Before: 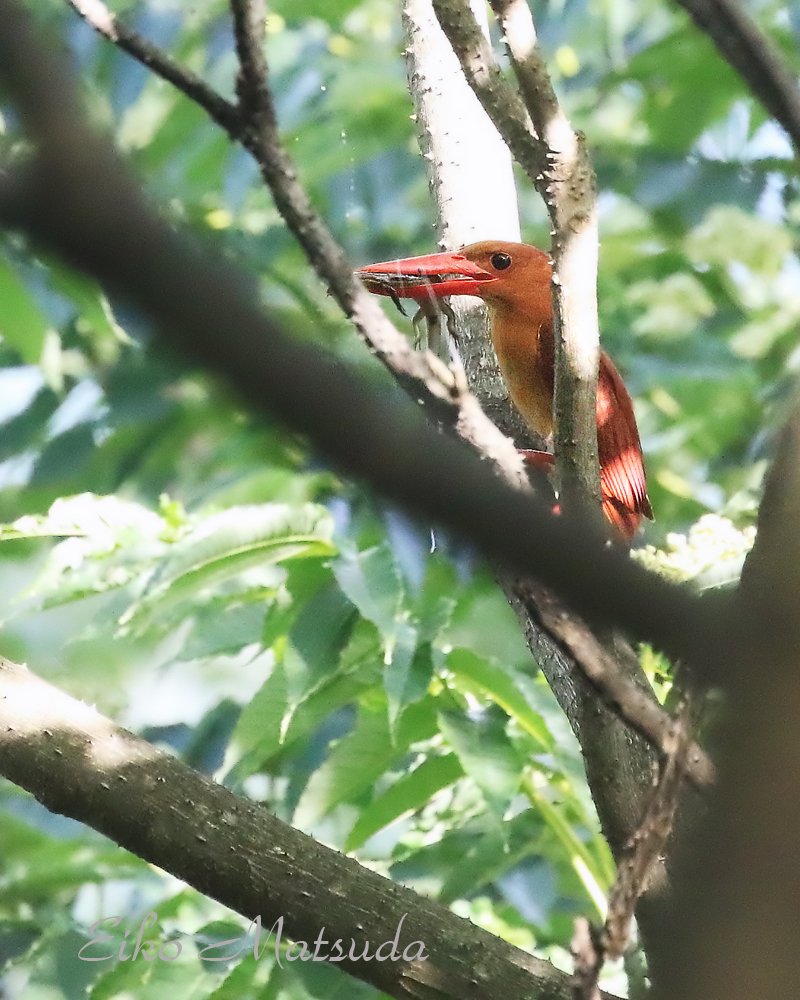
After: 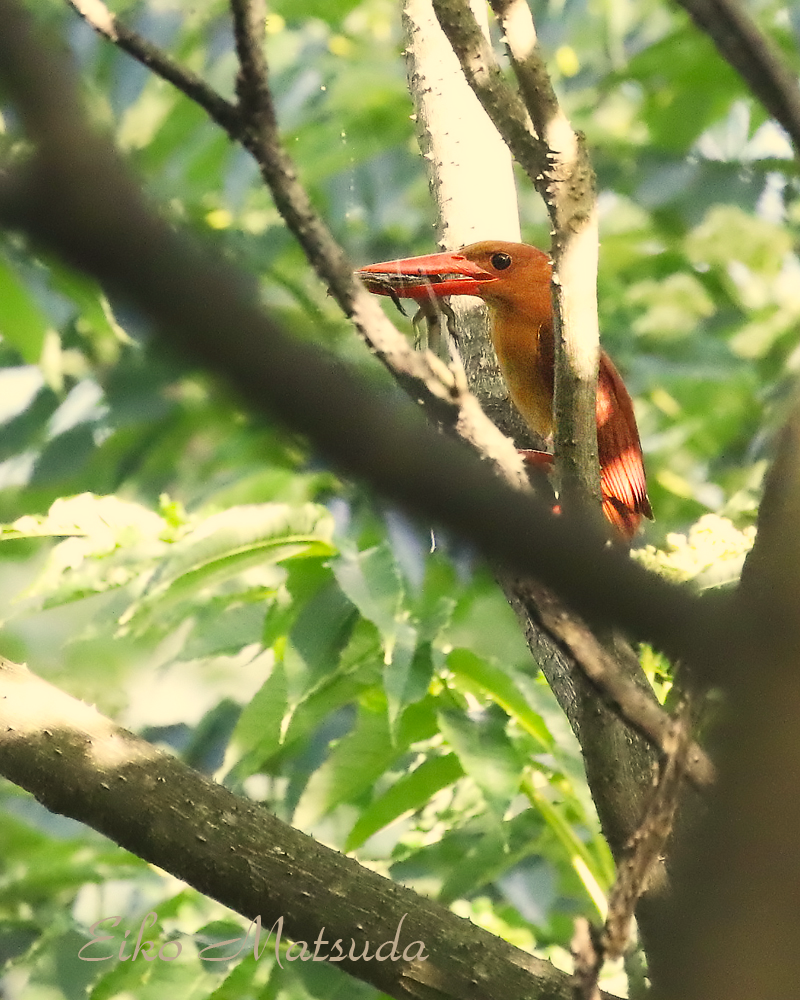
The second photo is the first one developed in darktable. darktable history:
color correction: highlights a* 2.45, highlights b* 23.52
